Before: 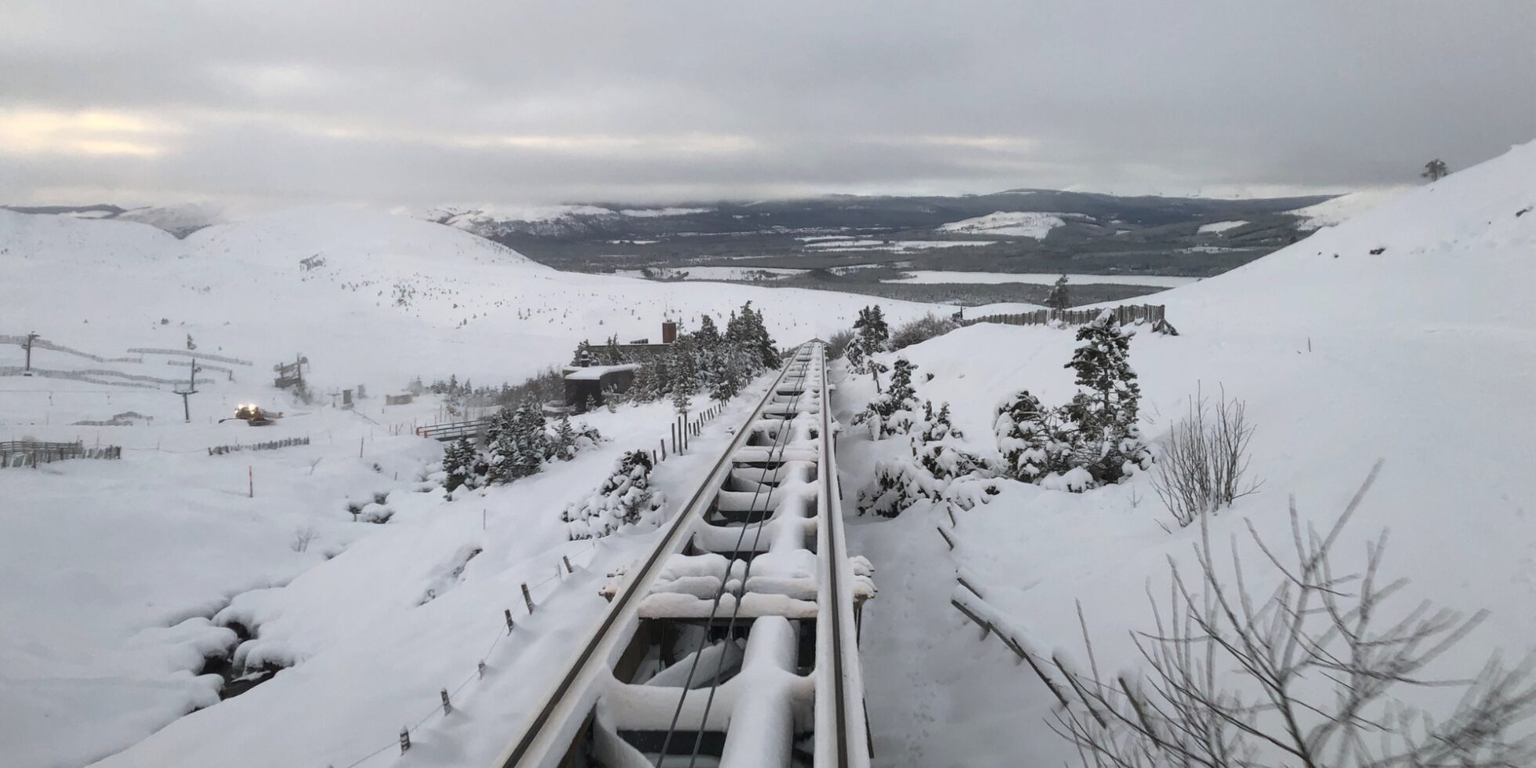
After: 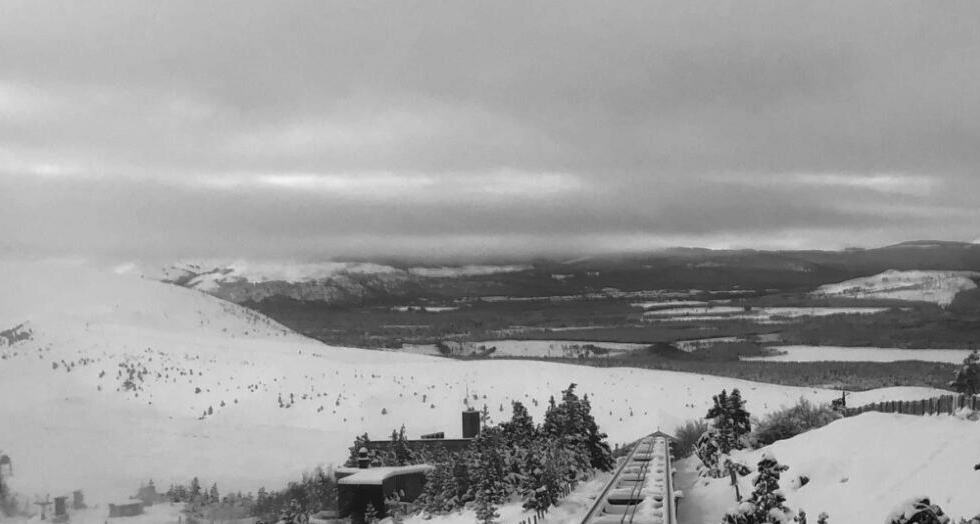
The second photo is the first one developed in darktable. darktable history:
exposure: exposure 0.197 EV, compensate highlight preservation false
shadows and highlights: shadows 0, highlights 40
monochrome: a -11.7, b 1.62, size 0.5, highlights 0.38
white balance: red 1.004, blue 1.096
colorize: hue 194.4°, saturation 29%, source mix 61.75%, lightness 3.98%, version 1
crop: left 19.556%, right 30.401%, bottom 46.458%
levels: levels [0, 0.352, 0.703]
